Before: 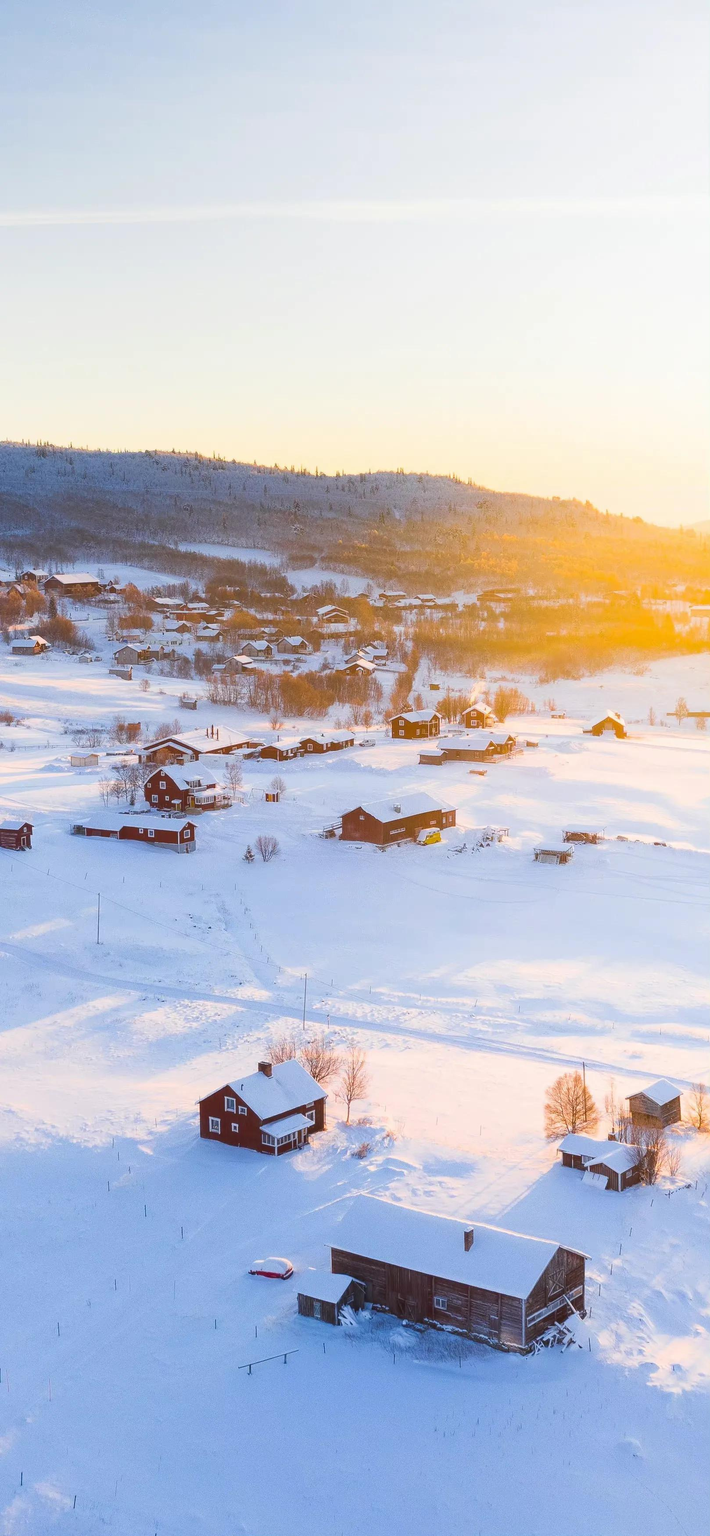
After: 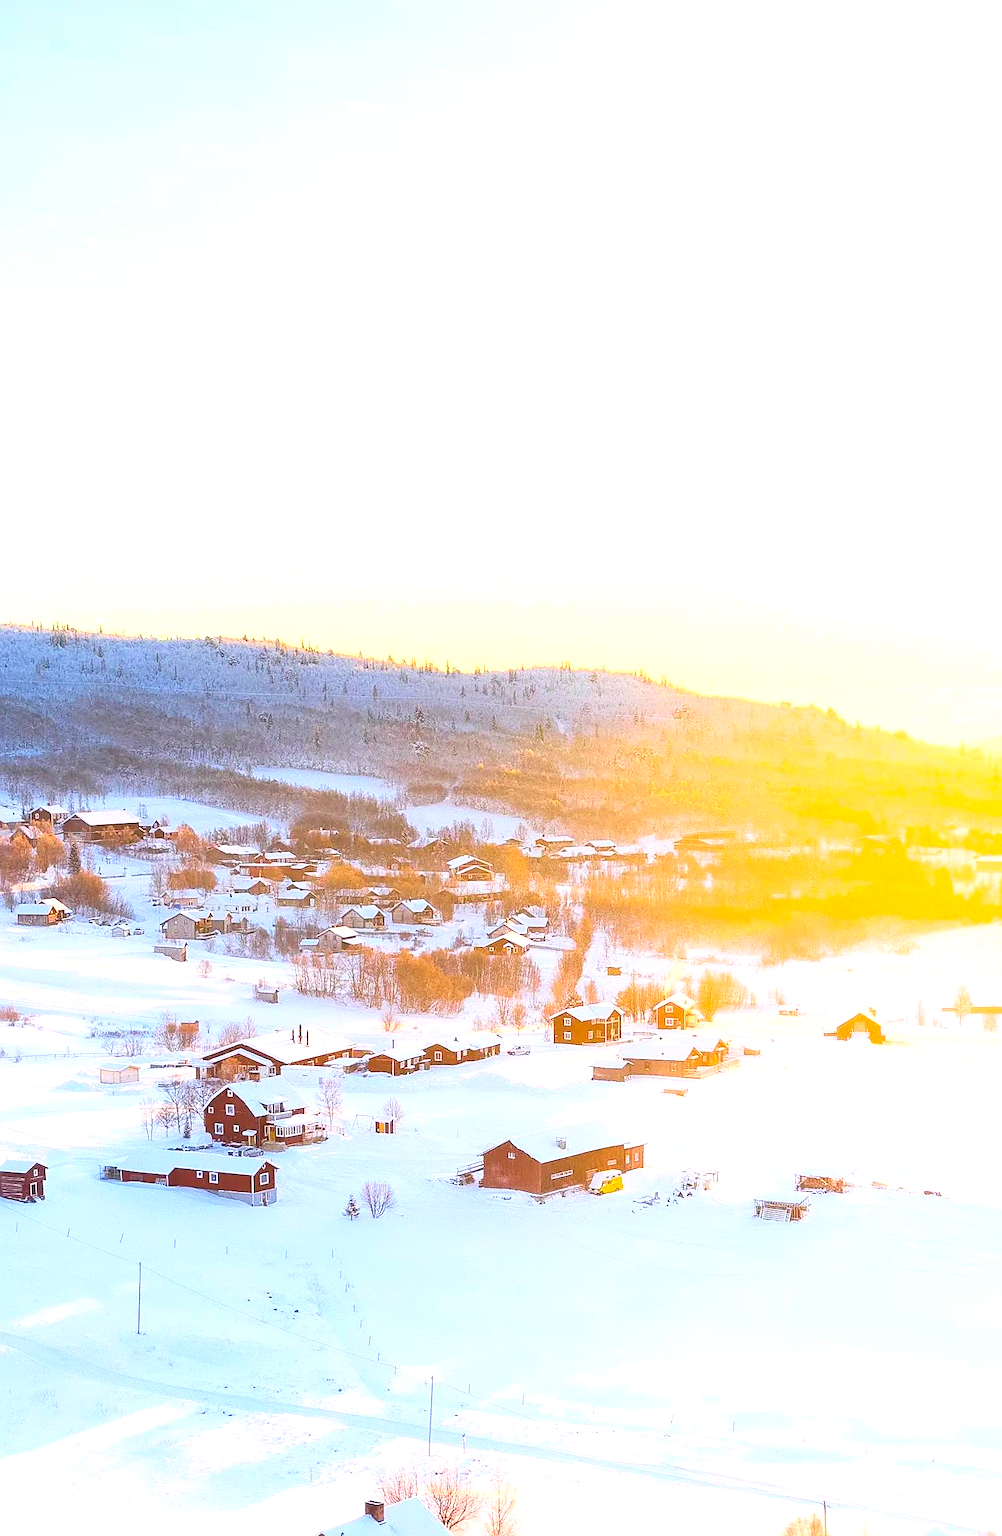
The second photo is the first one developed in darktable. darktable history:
tone equalizer: -8 EV -0.785 EV, -7 EV -0.727 EV, -6 EV -0.61 EV, -5 EV -0.411 EV, -3 EV 0.392 EV, -2 EV 0.6 EV, -1 EV 0.687 EV, +0 EV 0.739 EV, mask exposure compensation -0.491 EV
sharpen: on, module defaults
contrast brightness saturation: contrast 0.196, brightness 0.167, saturation 0.223
crop: right 0%, bottom 29.07%
